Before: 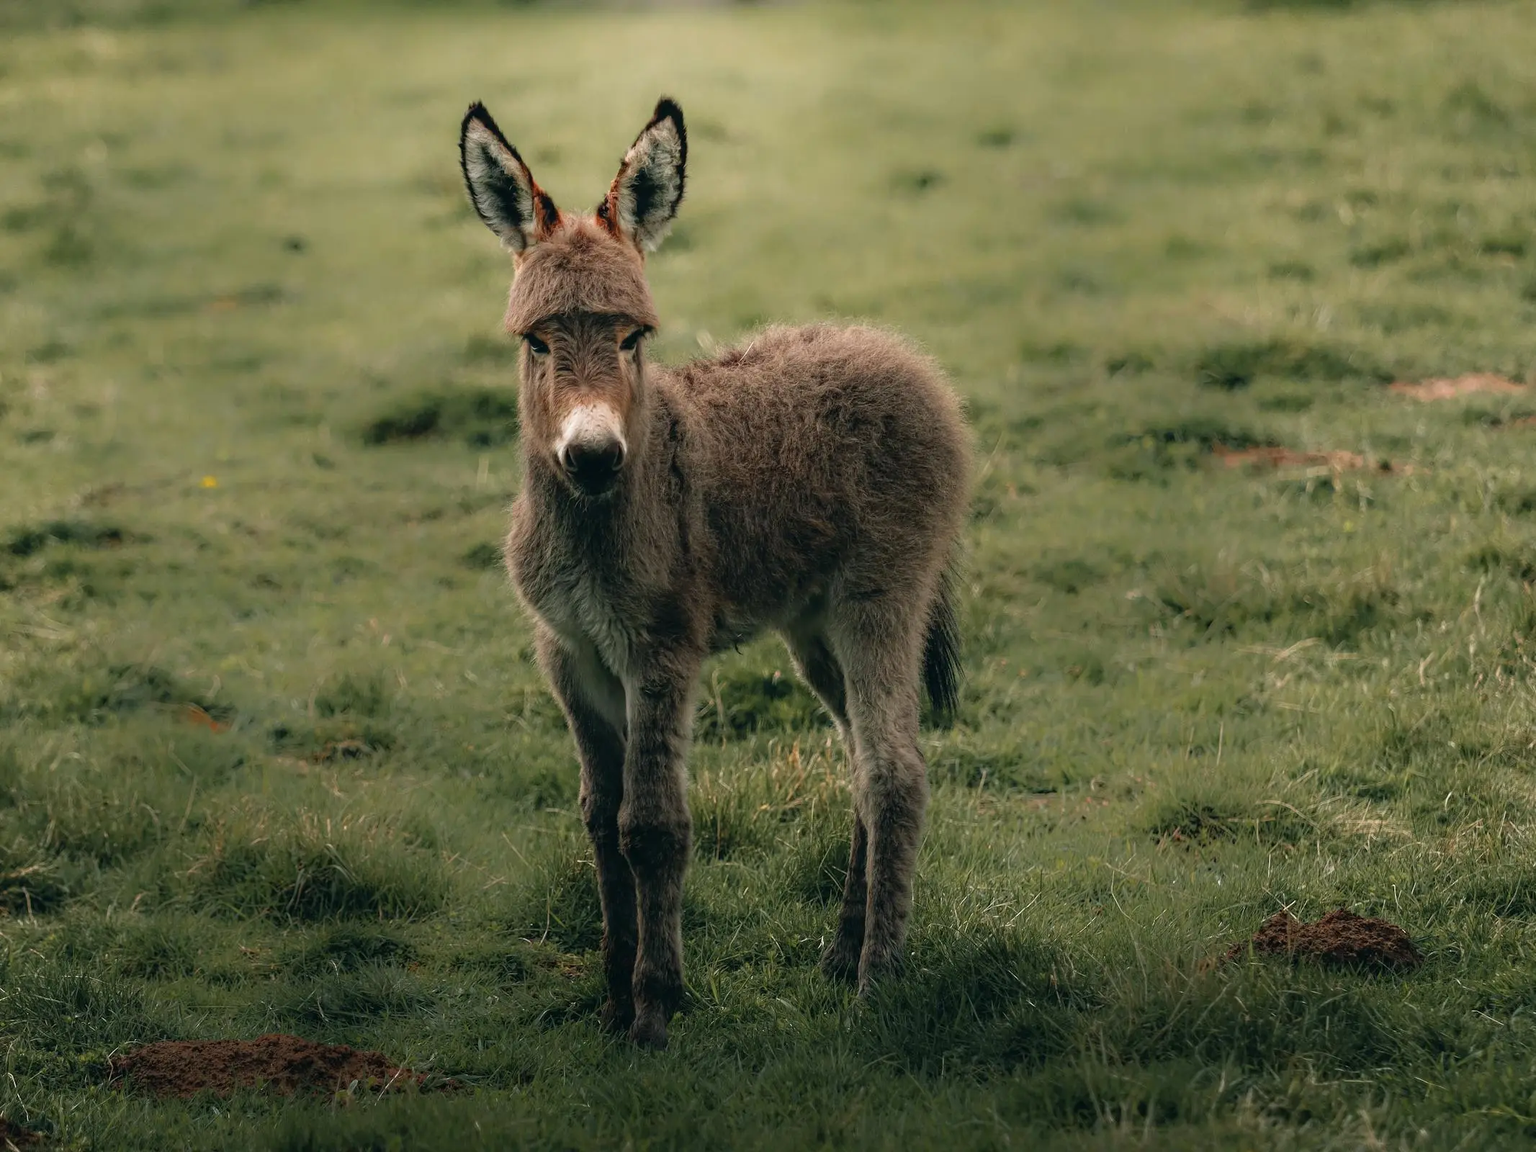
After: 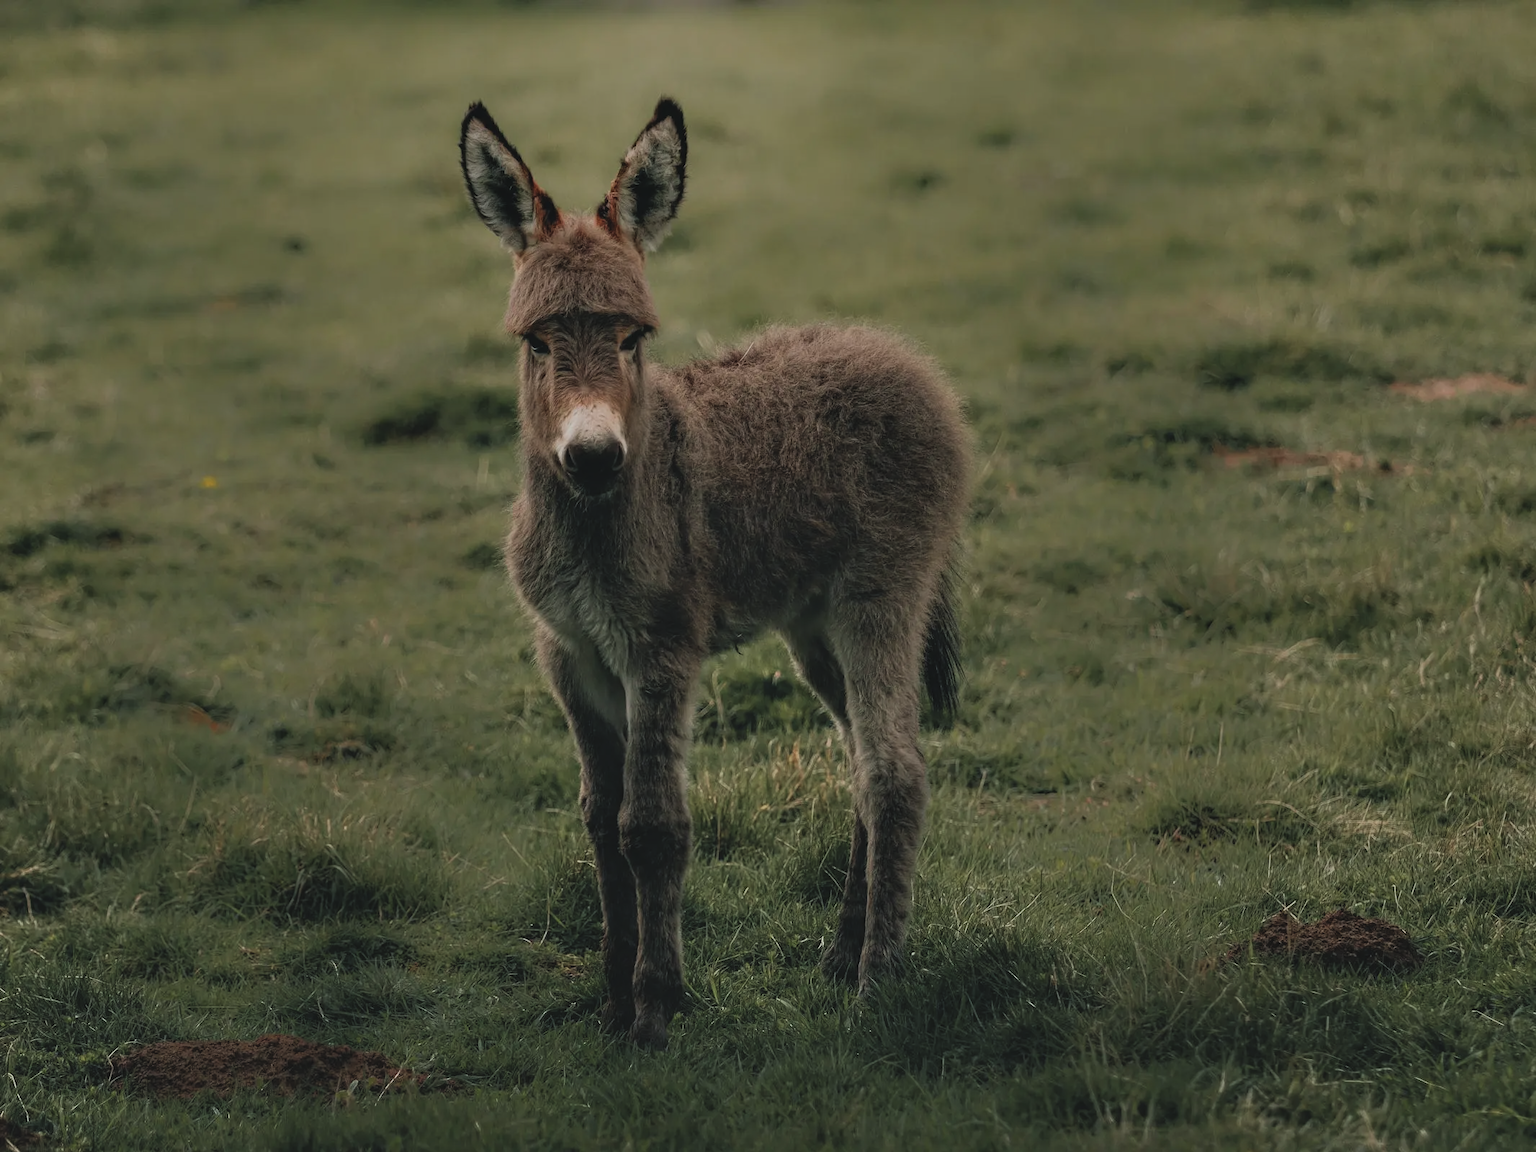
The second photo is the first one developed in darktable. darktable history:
levels: levels [0.026, 0.507, 0.987]
exposure: black level correction -0.016, exposure -1.095 EV, compensate exposure bias true, compensate highlight preservation false
shadows and highlights: highlights color adjustment 55.72%, soften with gaussian
